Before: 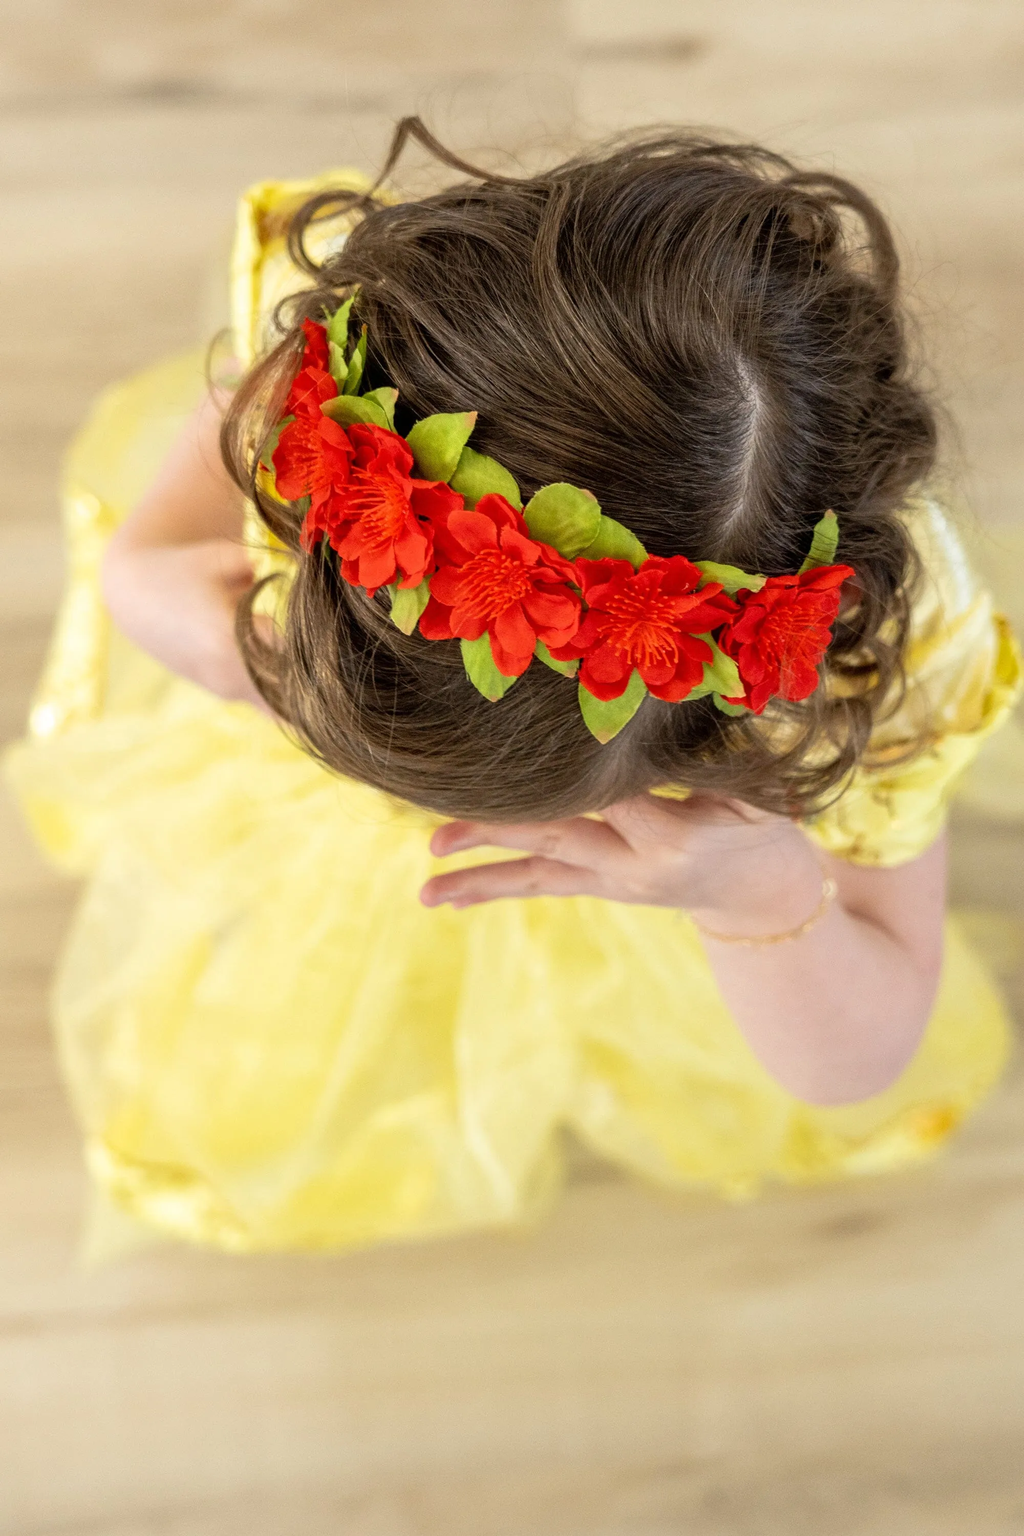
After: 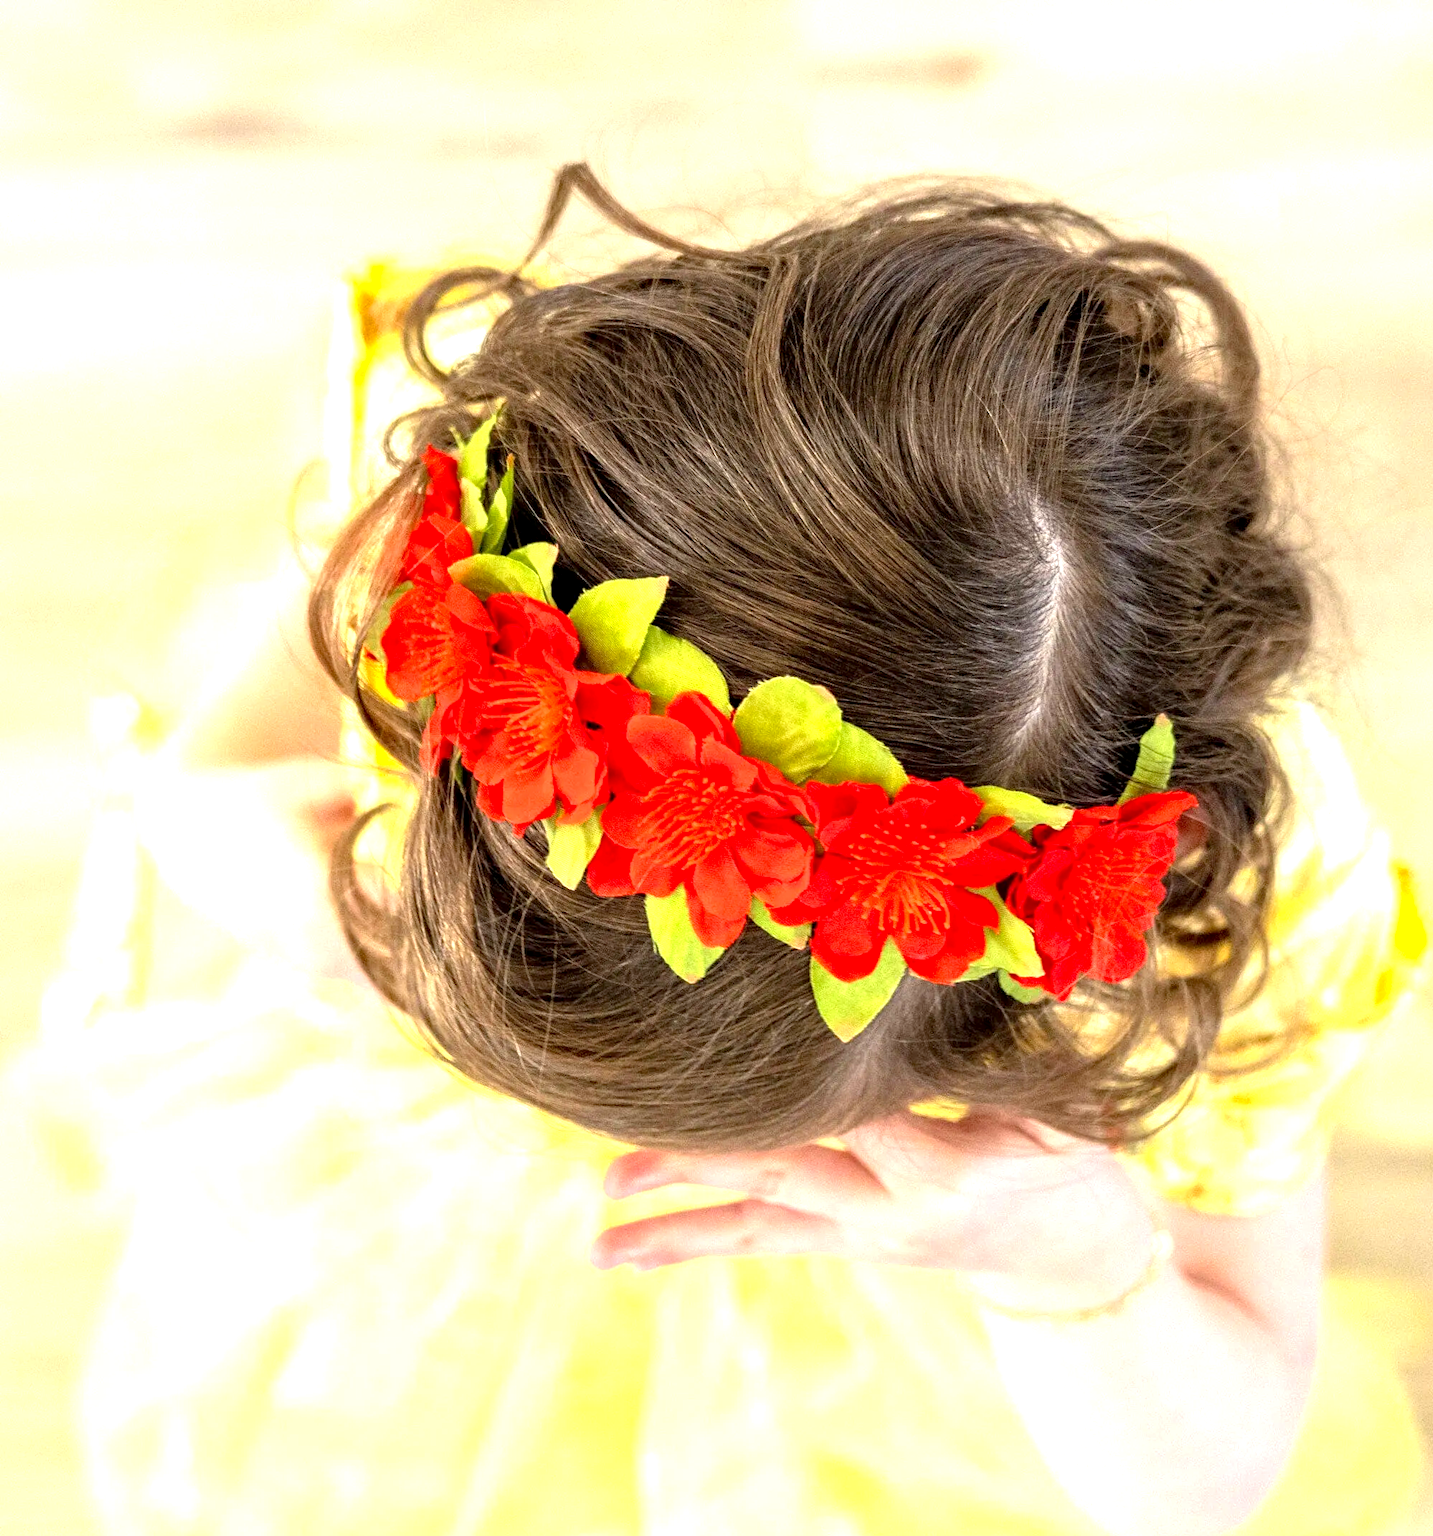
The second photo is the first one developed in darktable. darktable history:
haze removal: compatibility mode true, adaptive false
crop: bottom 28.576%
exposure: black level correction 0.001, exposure 1.3 EV, compensate highlight preservation false
